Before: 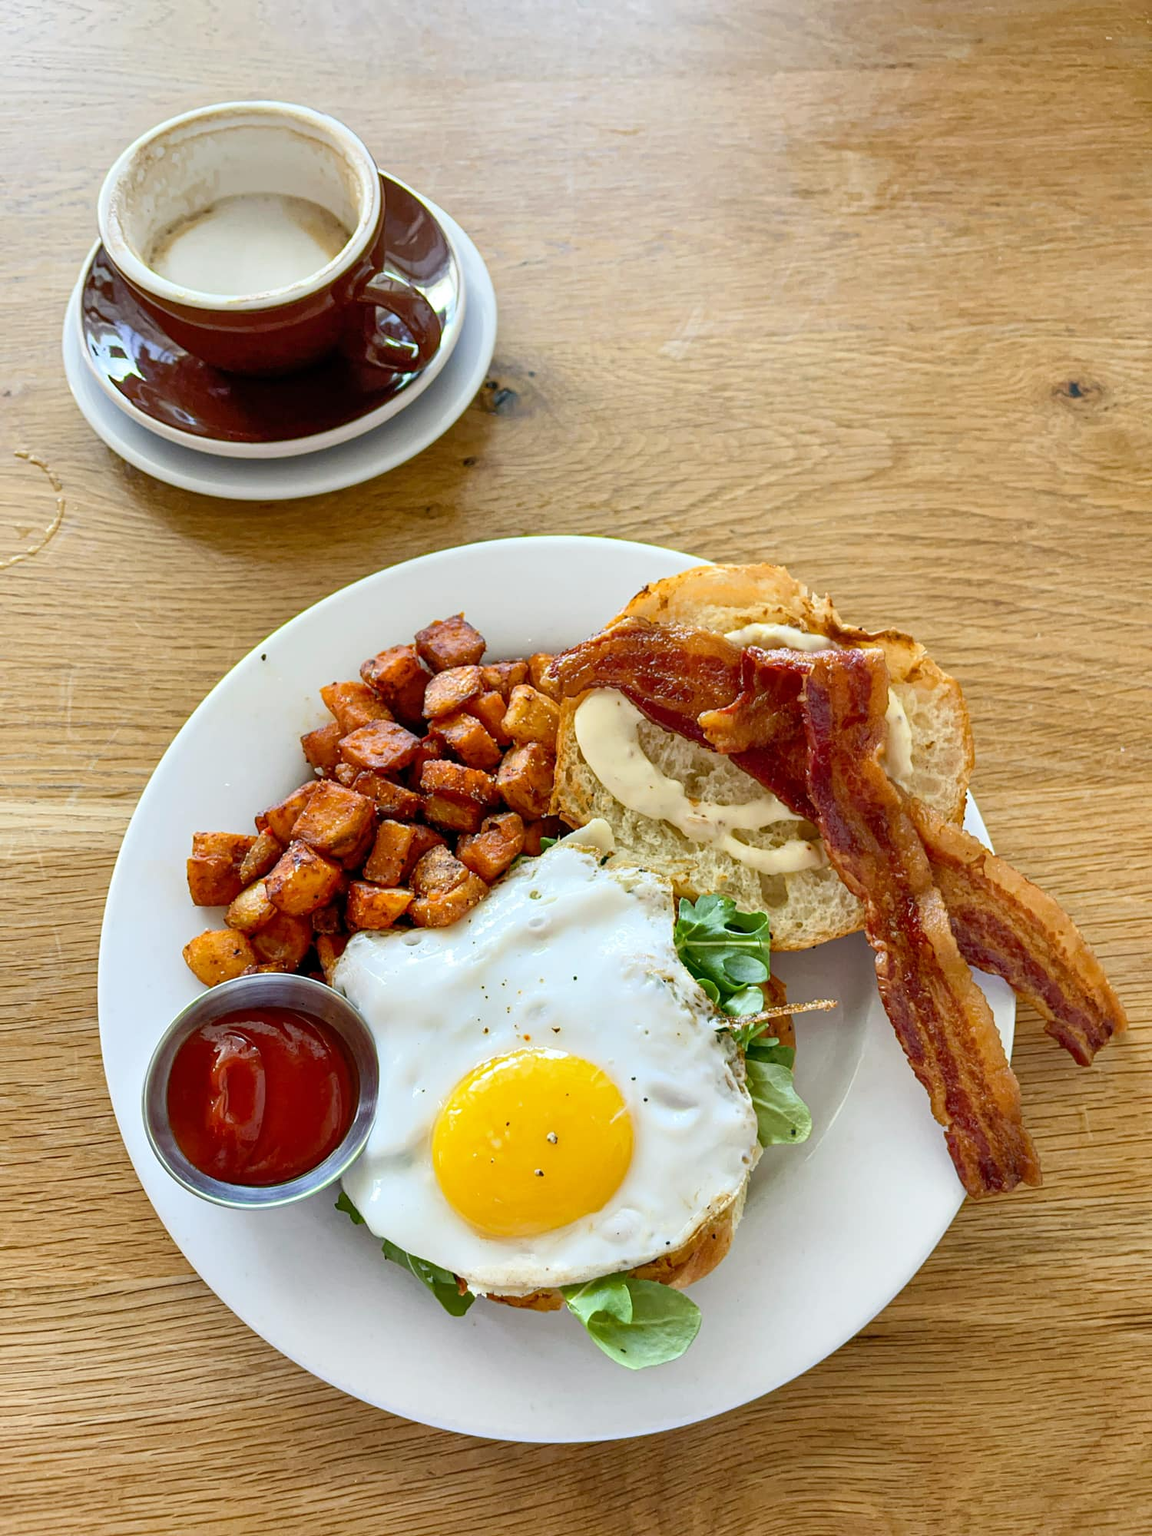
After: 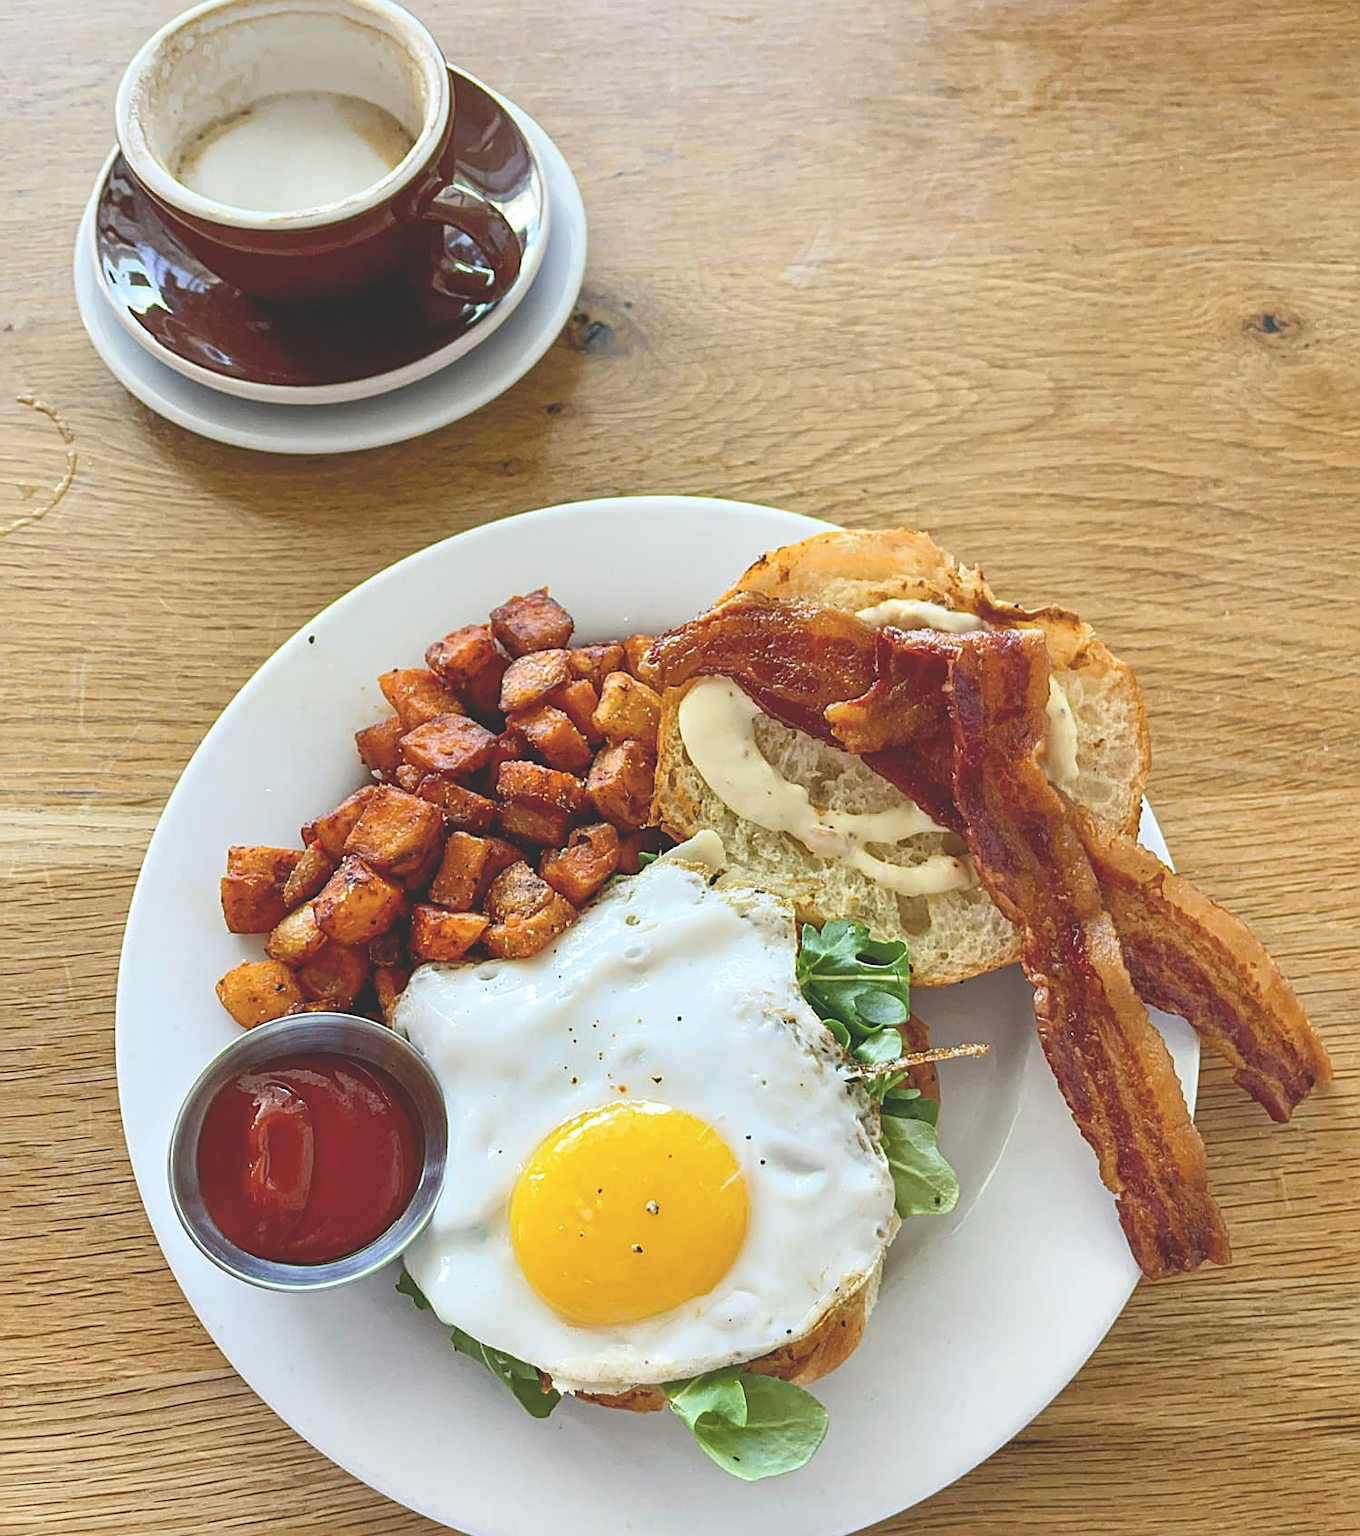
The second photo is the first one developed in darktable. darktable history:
crop: top 7.593%, bottom 7.707%
sharpen: on, module defaults
exposure: black level correction -0.027, compensate highlight preservation false
